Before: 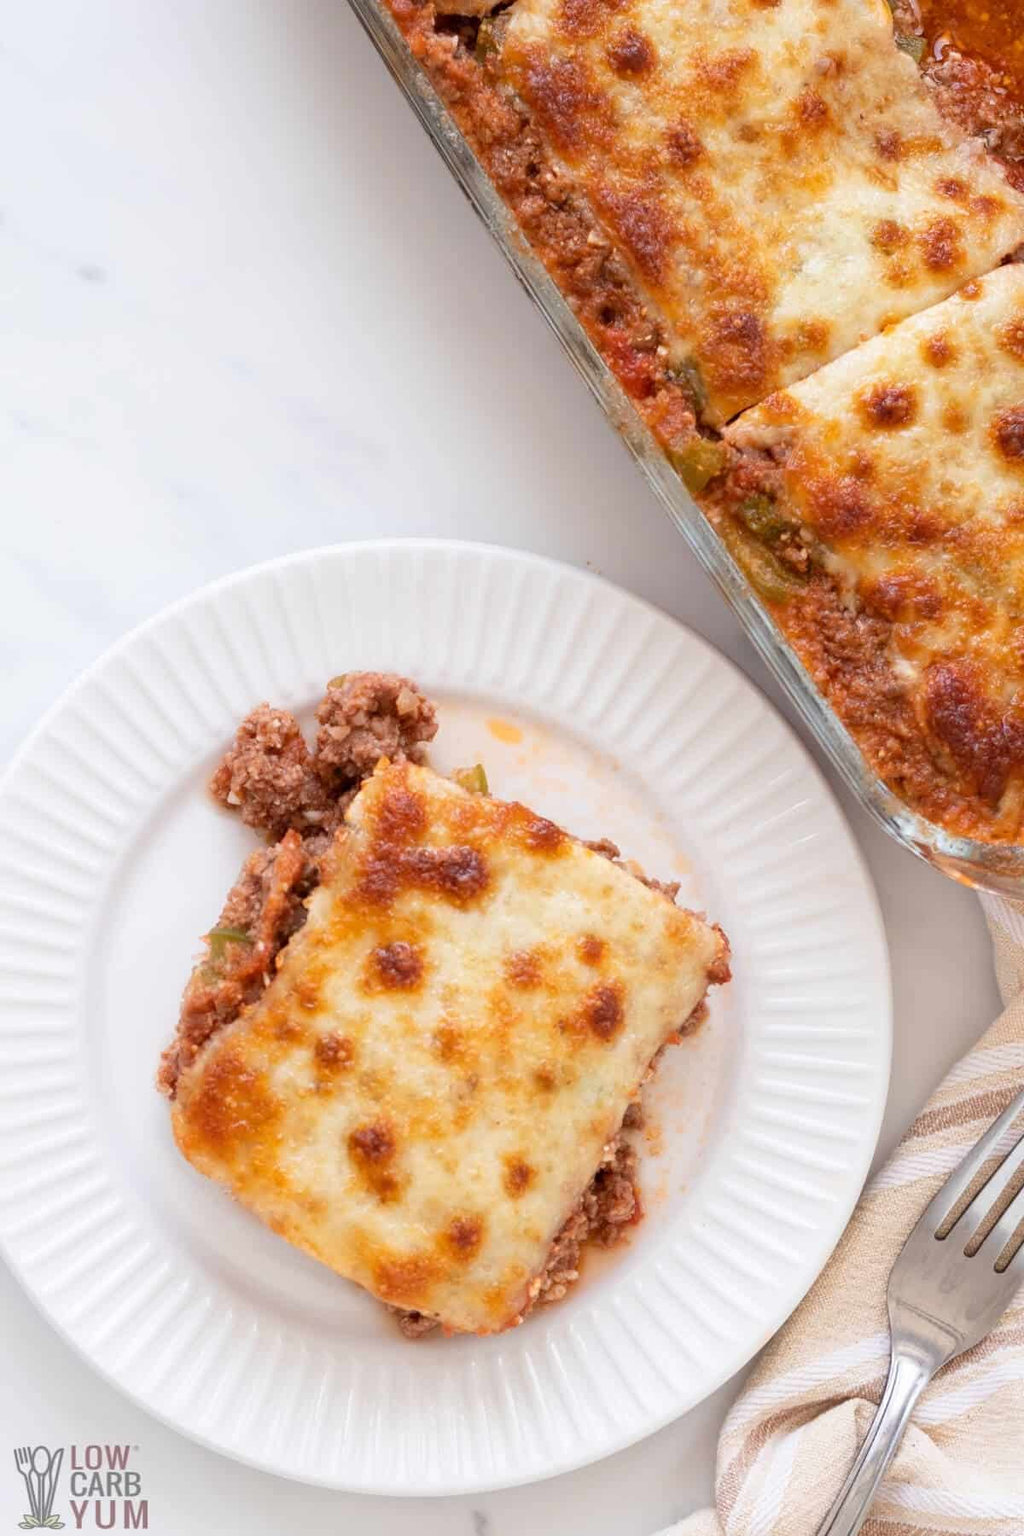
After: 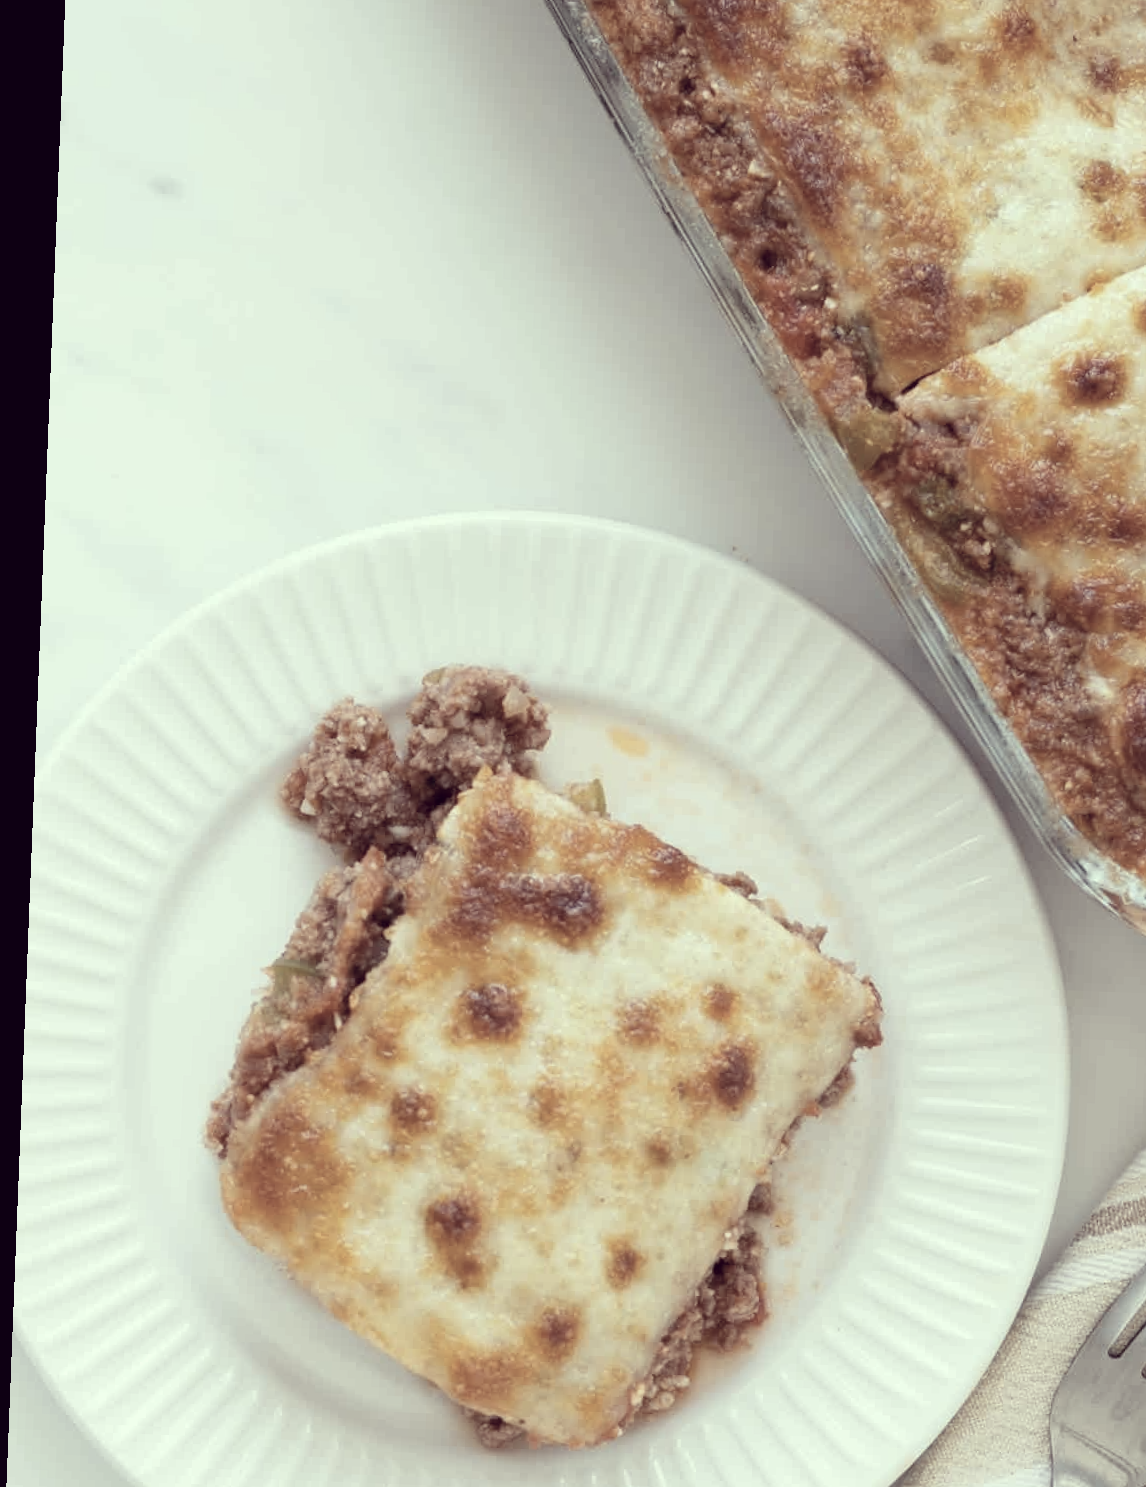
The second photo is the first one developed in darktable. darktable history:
rotate and perspective: rotation 2.27°, automatic cropping off
color correction: highlights a* -20.17, highlights b* 20.27, shadows a* 20.03, shadows b* -20.46, saturation 0.43
crop: top 7.49%, right 9.717%, bottom 11.943%
